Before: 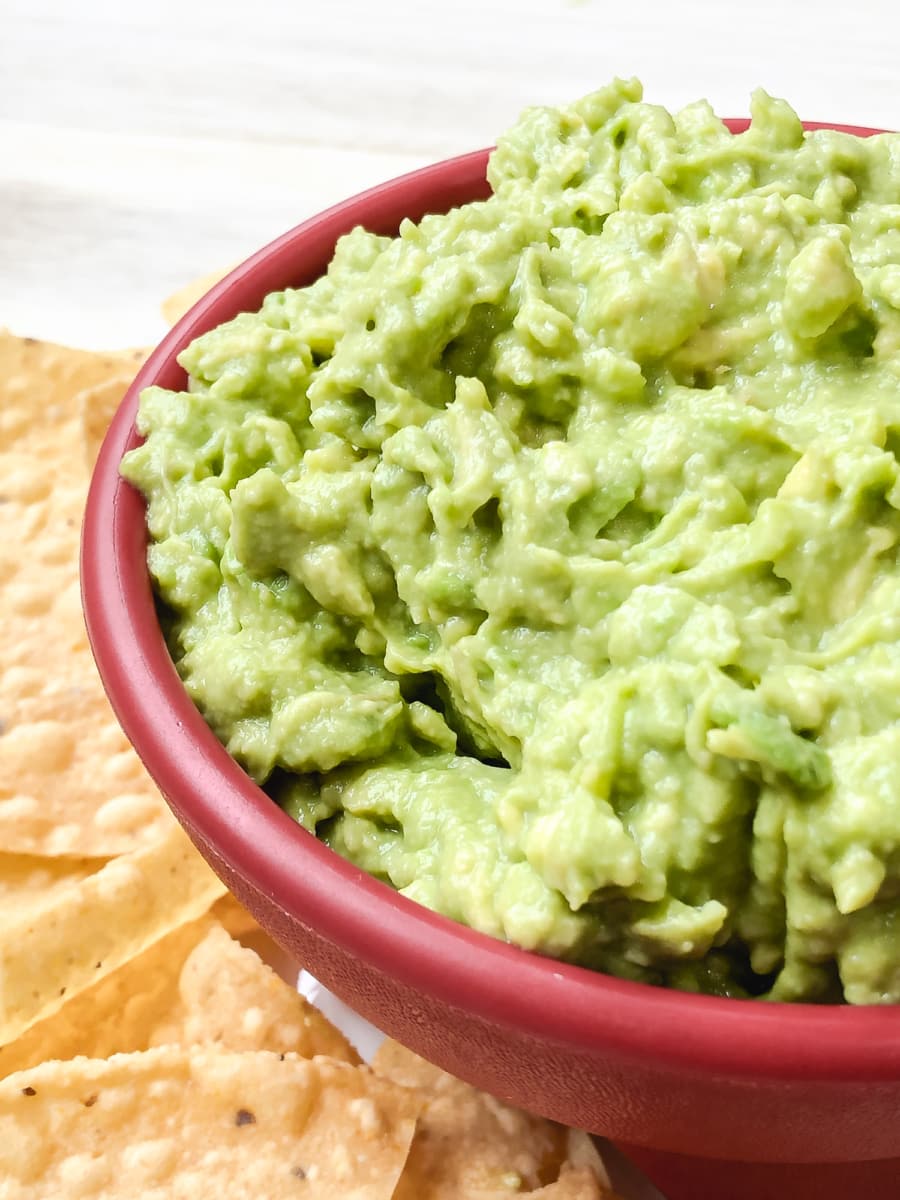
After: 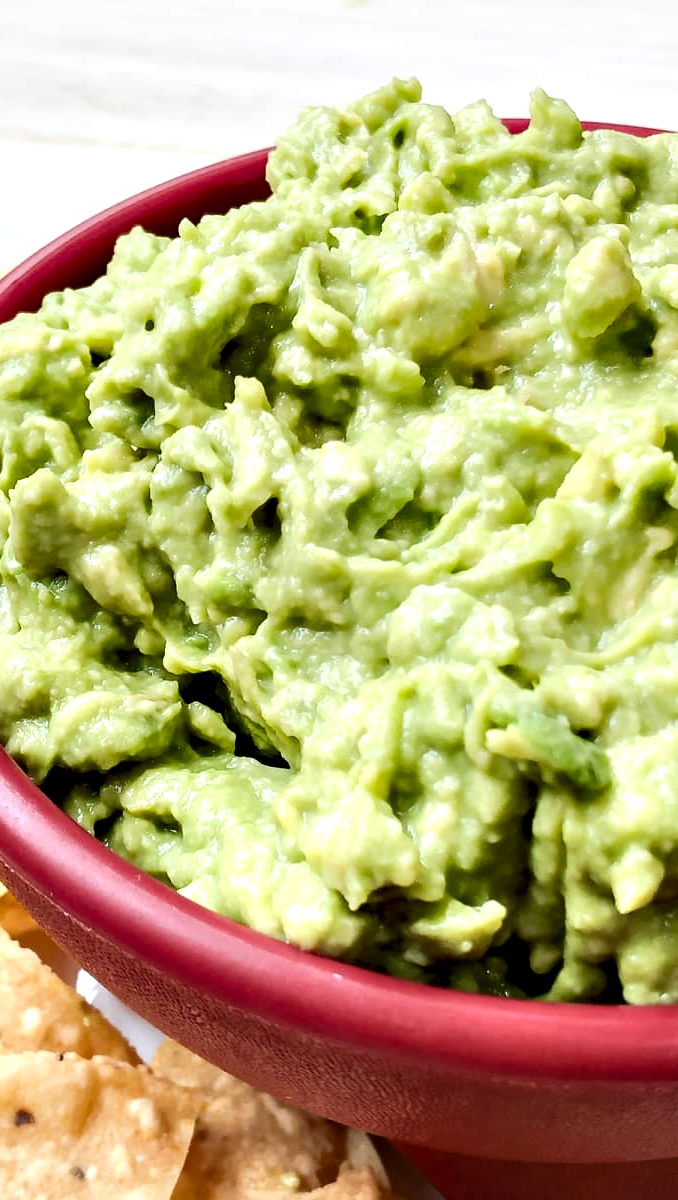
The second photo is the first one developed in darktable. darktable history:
crop and rotate: left 24.617%
contrast equalizer: octaves 7, y [[0.6 ×6], [0.55 ×6], [0 ×6], [0 ×6], [0 ×6]]
